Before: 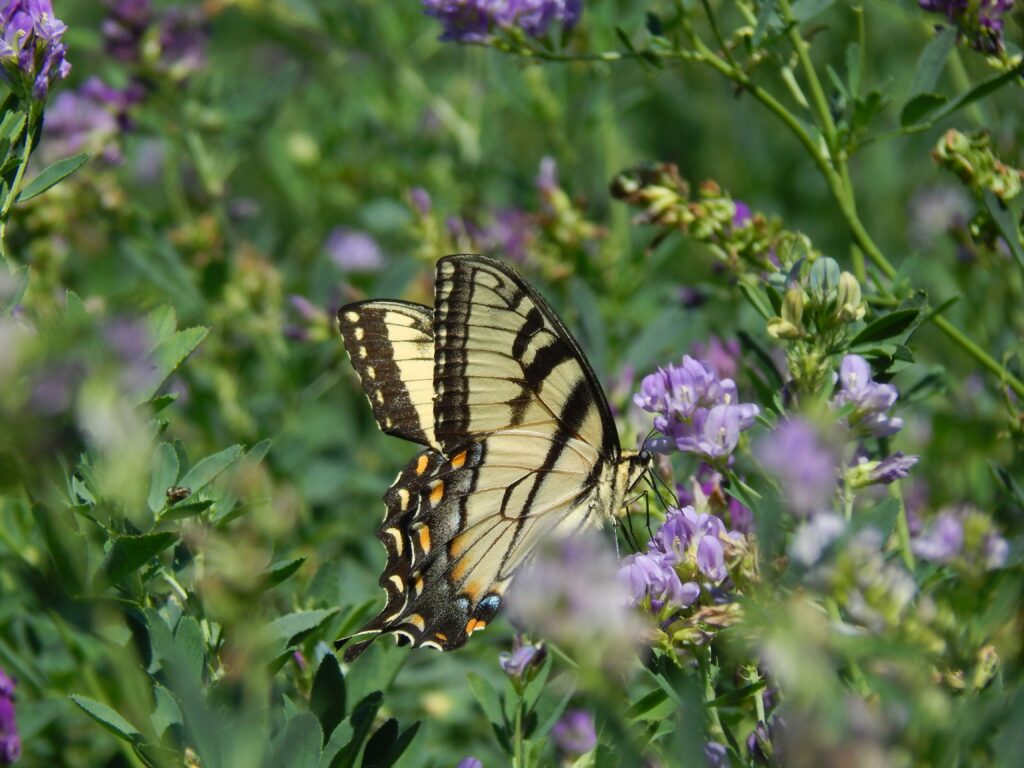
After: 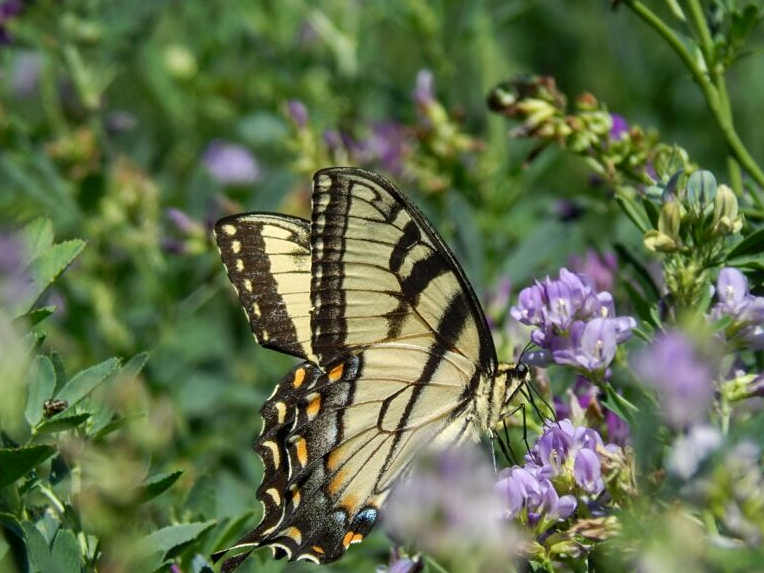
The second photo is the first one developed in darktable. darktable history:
sharpen: amount 0.21
crop and rotate: left 12.016%, top 11.446%, right 13.3%, bottom 13.914%
local contrast: on, module defaults
